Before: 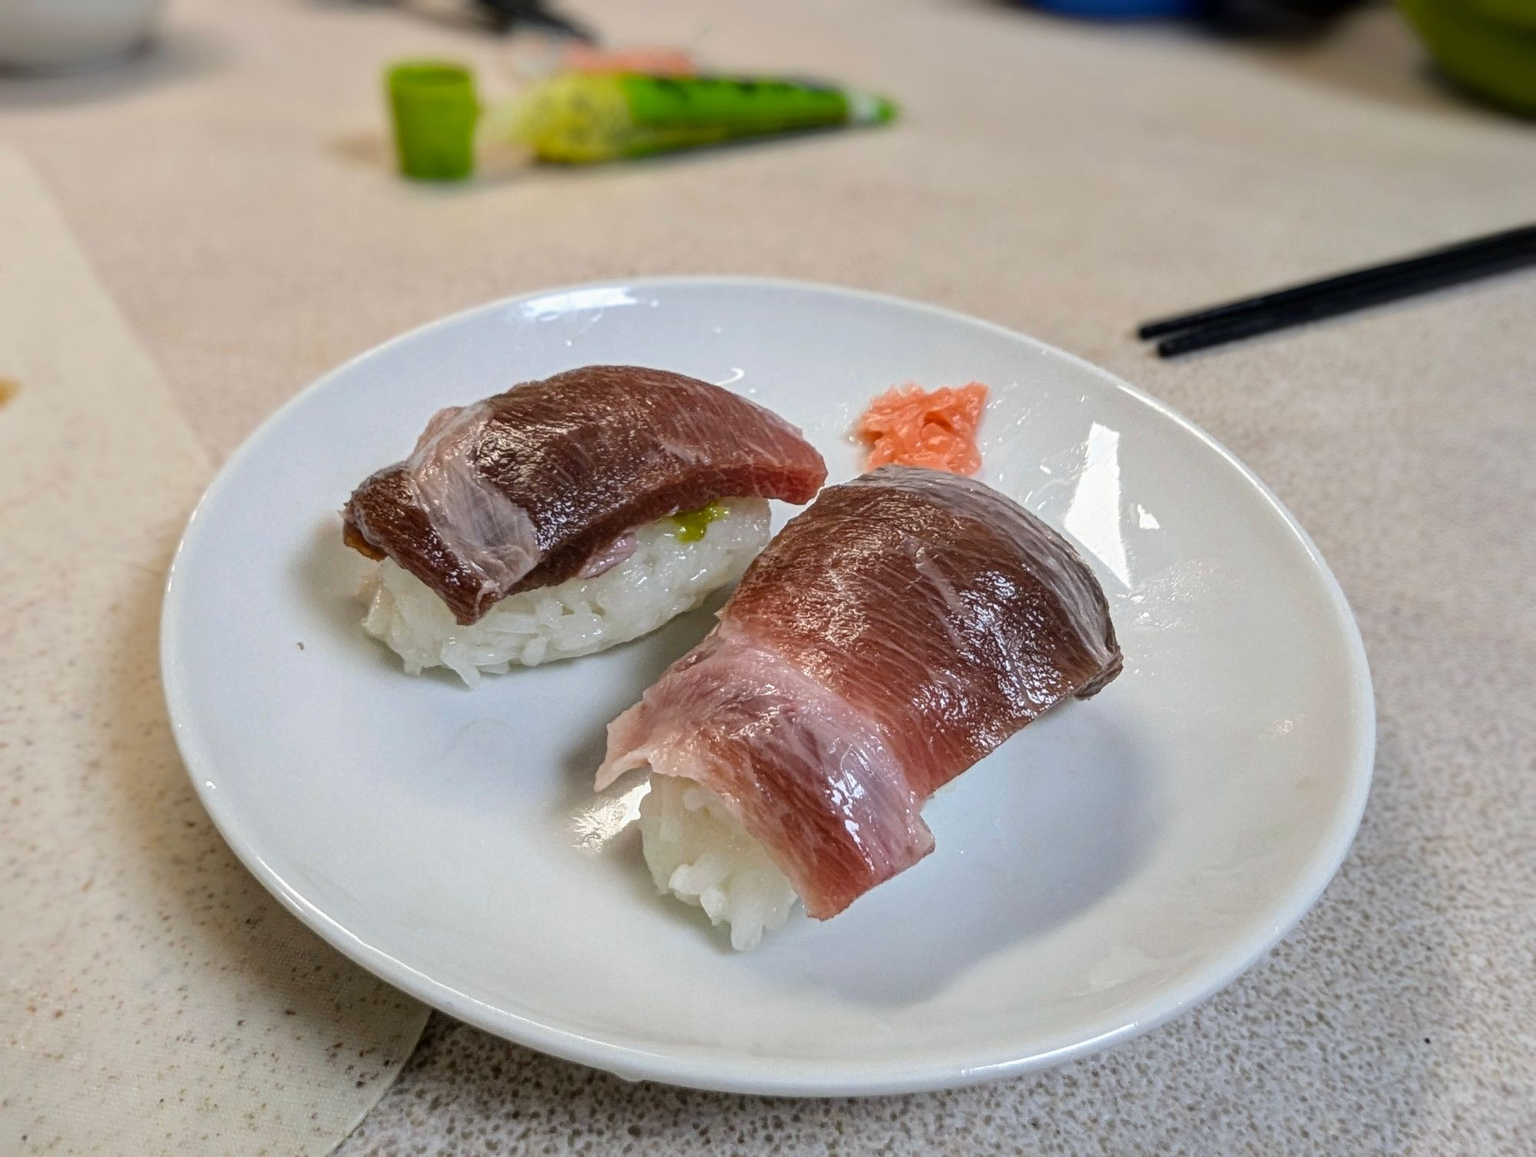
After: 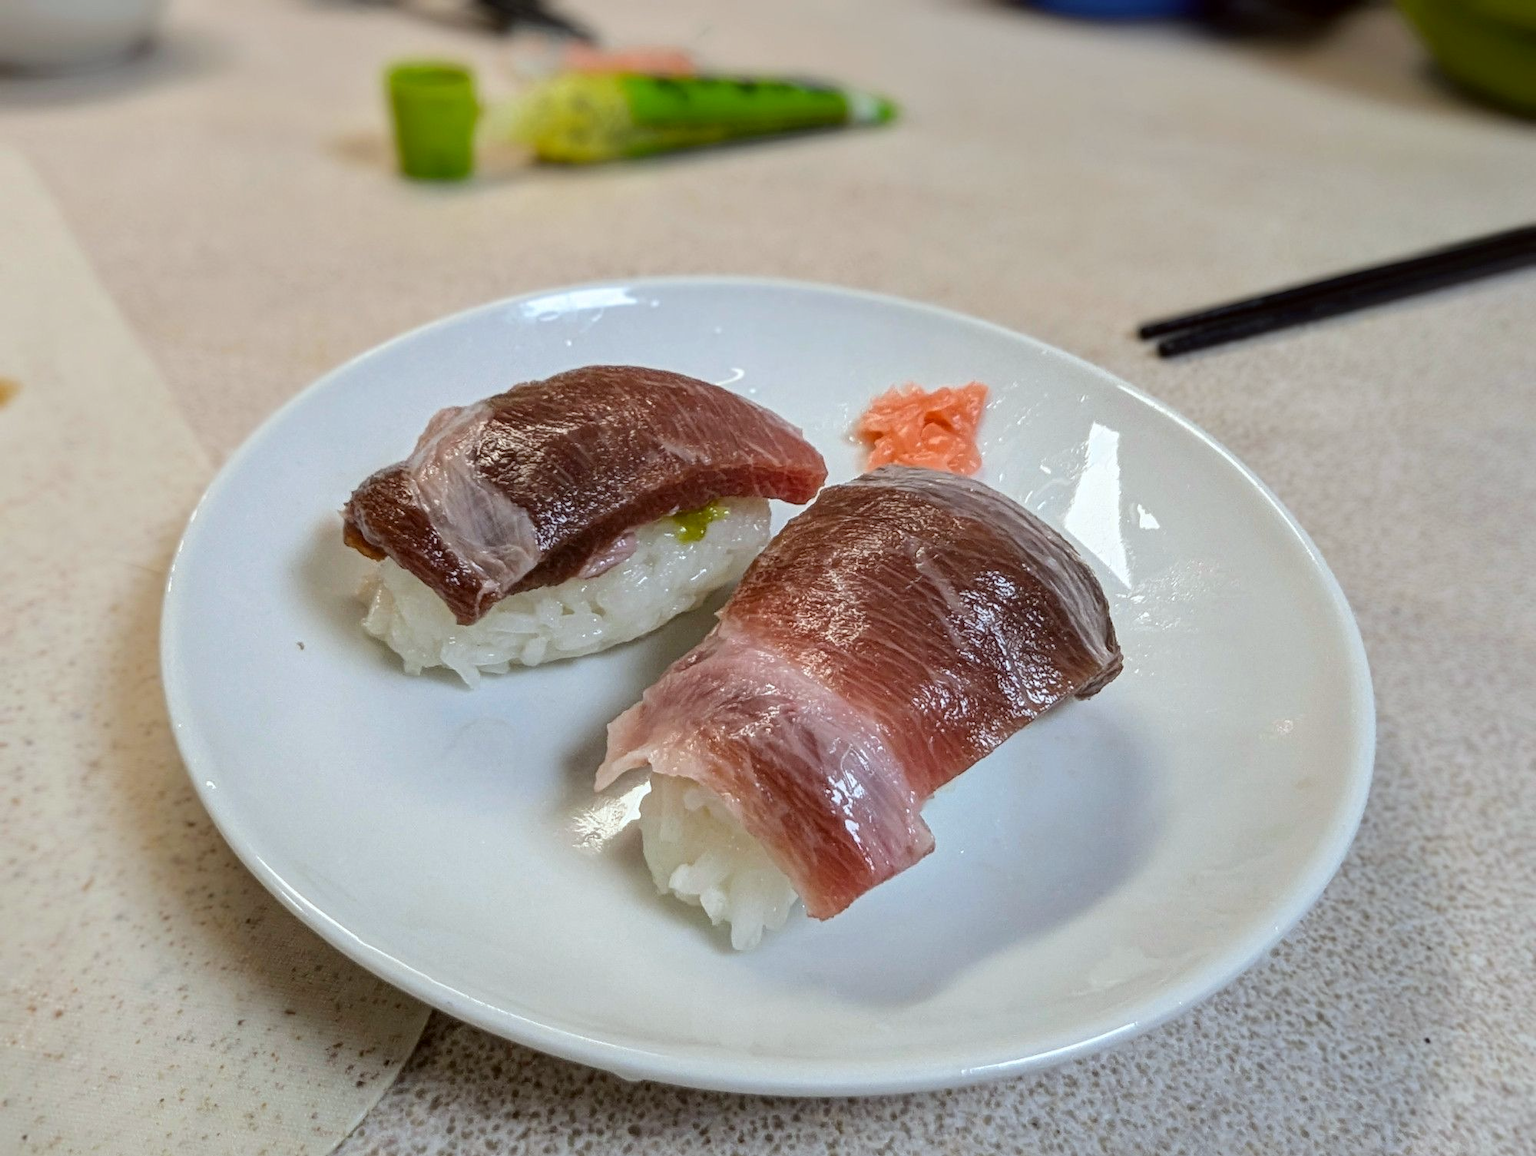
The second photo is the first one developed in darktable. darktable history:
color correction: highlights a* -3, highlights b* -2.33, shadows a* 2.49, shadows b* 2.81
tone equalizer: edges refinement/feathering 500, mask exposure compensation -1.57 EV, preserve details guided filter
